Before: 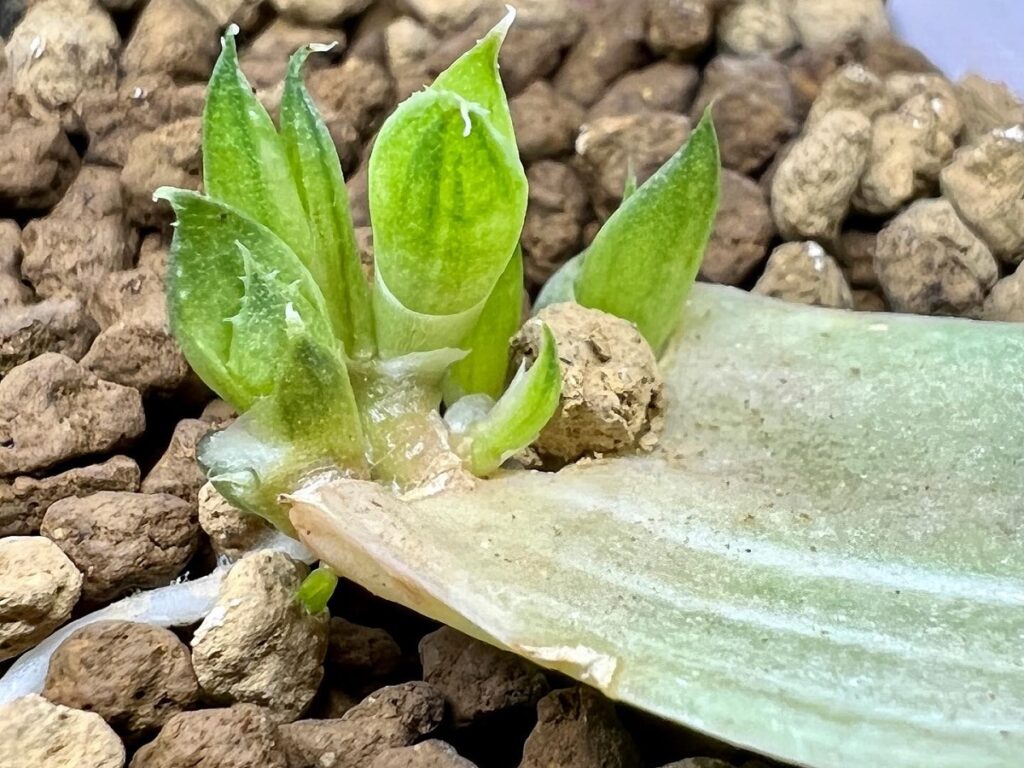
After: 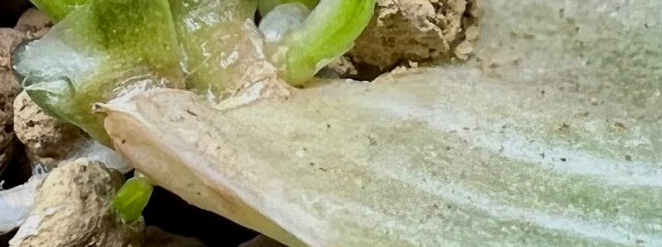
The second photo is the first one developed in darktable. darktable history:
exposure: exposure -0.349 EV, compensate highlight preservation false
contrast brightness saturation: contrast 0.033, brightness -0.034
crop: left 18.096%, top 50.945%, right 17.242%, bottom 16.869%
